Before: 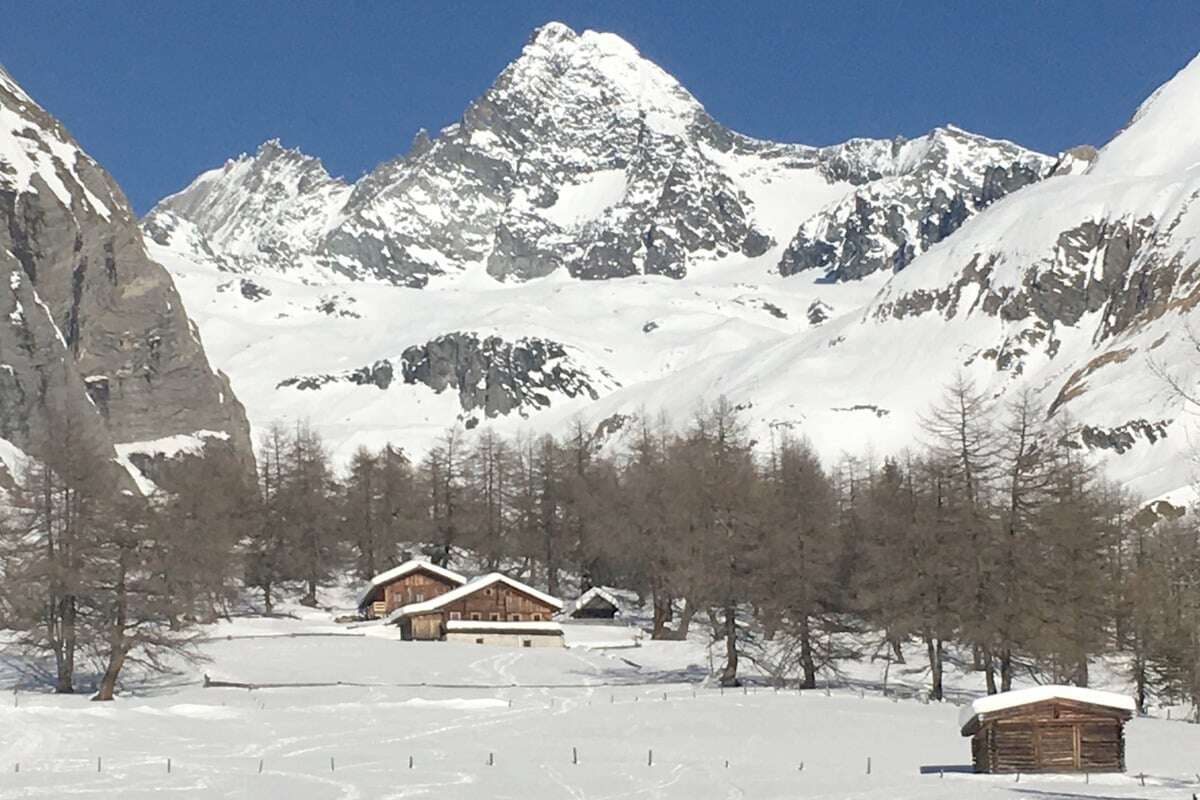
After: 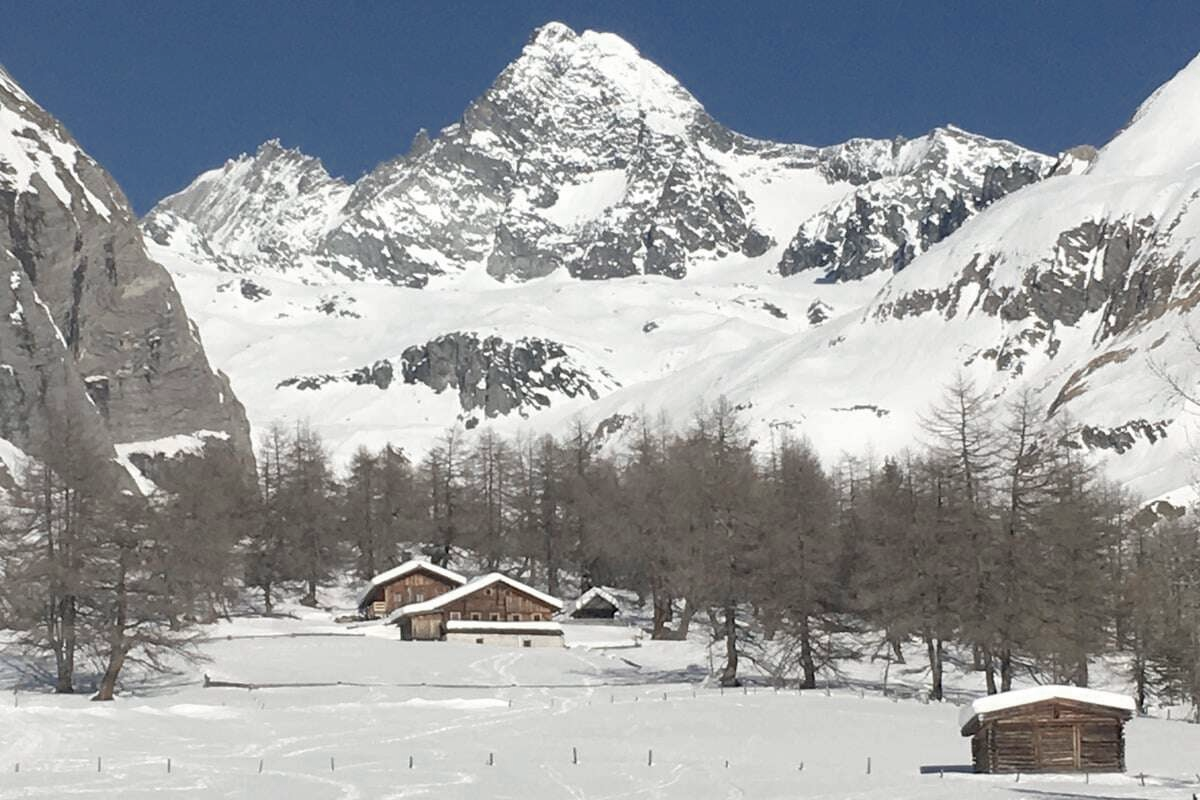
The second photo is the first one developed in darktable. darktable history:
exposure: compensate highlight preservation false
contrast brightness saturation: saturation -0.101
color zones: curves: ch0 [(0, 0.5) (0.125, 0.4) (0.25, 0.5) (0.375, 0.4) (0.5, 0.4) (0.625, 0.35) (0.75, 0.35) (0.875, 0.5)]; ch1 [(0, 0.35) (0.125, 0.45) (0.25, 0.35) (0.375, 0.35) (0.5, 0.35) (0.625, 0.35) (0.75, 0.45) (0.875, 0.35)]; ch2 [(0, 0.6) (0.125, 0.5) (0.25, 0.5) (0.375, 0.6) (0.5, 0.6) (0.625, 0.5) (0.75, 0.5) (0.875, 0.5)]
